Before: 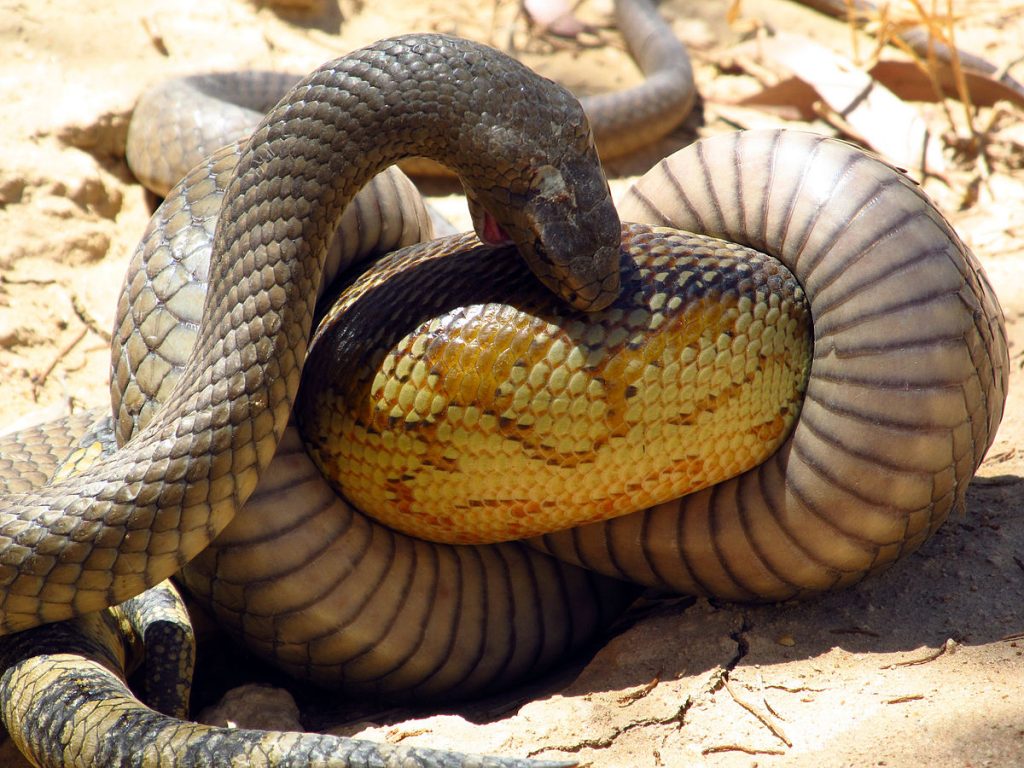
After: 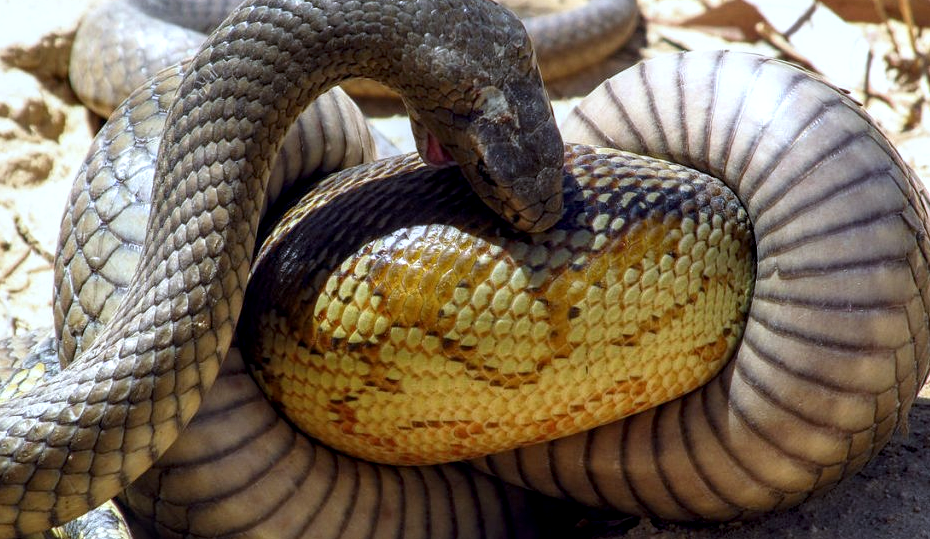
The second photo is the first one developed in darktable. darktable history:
local contrast: highlights 61%, detail 143%, midtone range 0.428
crop: left 5.596%, top 10.314%, right 3.534%, bottom 19.395%
white balance: red 0.931, blue 1.11
